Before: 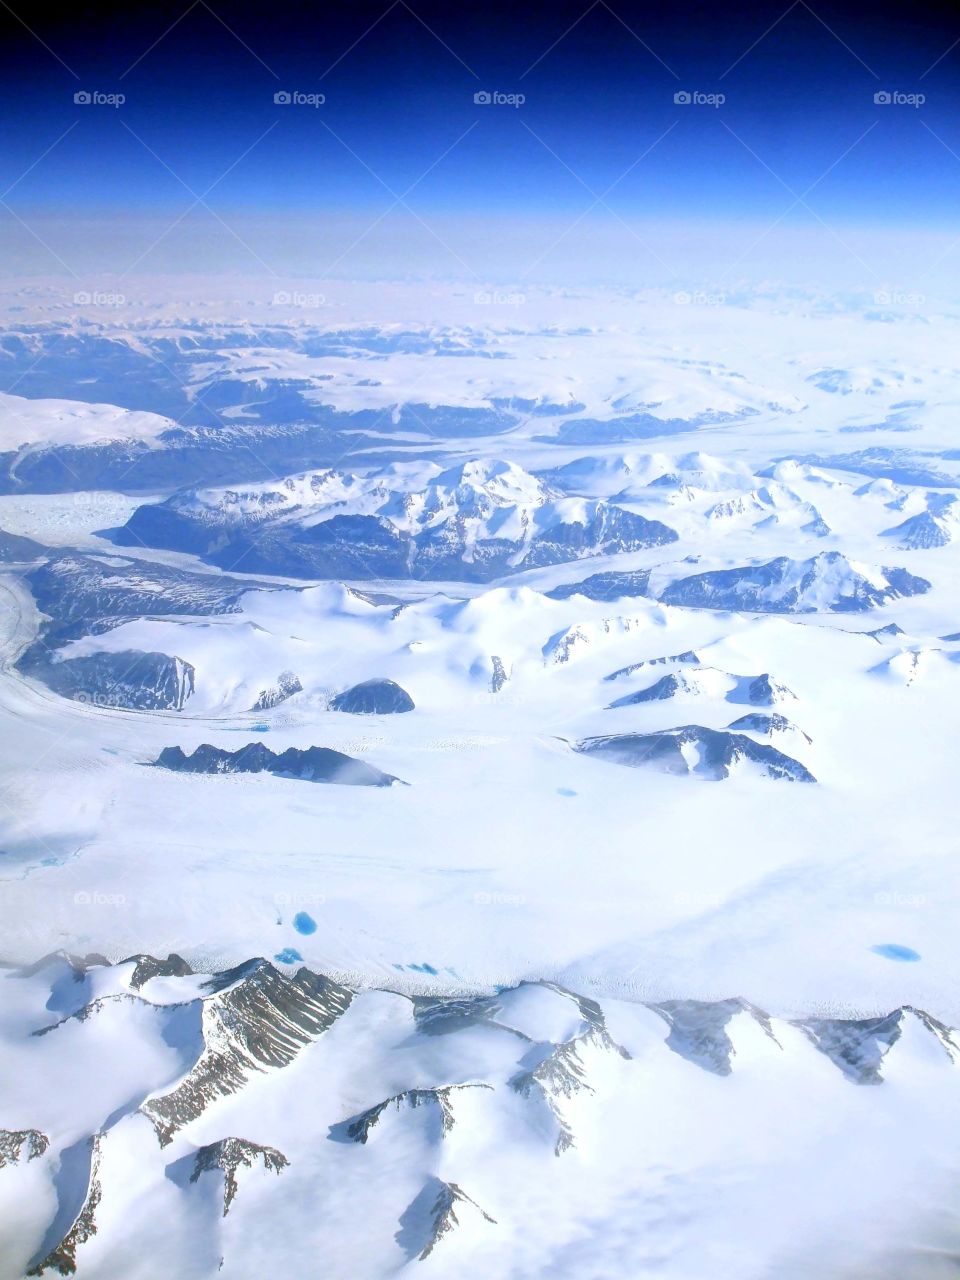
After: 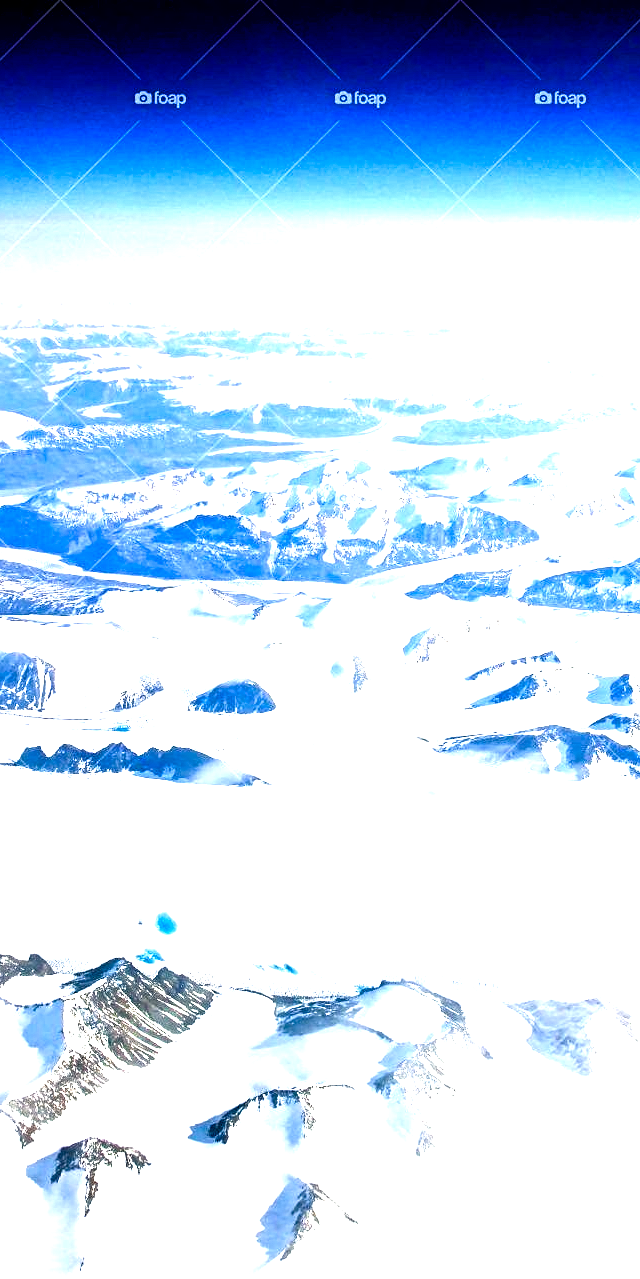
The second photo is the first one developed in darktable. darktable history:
contrast equalizer: y [[0.5, 0.542, 0.583, 0.625, 0.667, 0.708], [0.5 ×6], [0.5 ×6], [0 ×6], [0 ×6]]
color balance rgb: highlights gain › chroma 2.126%, highlights gain › hue 75.14°, perceptual saturation grading › global saturation 20%, perceptual saturation grading › highlights -50.147%, perceptual saturation grading › shadows 31.092%, perceptual brilliance grading › global brilliance 29.759%, perceptual brilliance grading › highlights 12.458%, perceptual brilliance grading › mid-tones 23.539%, global vibrance 20%
crop and rotate: left 14.482%, right 18.837%
